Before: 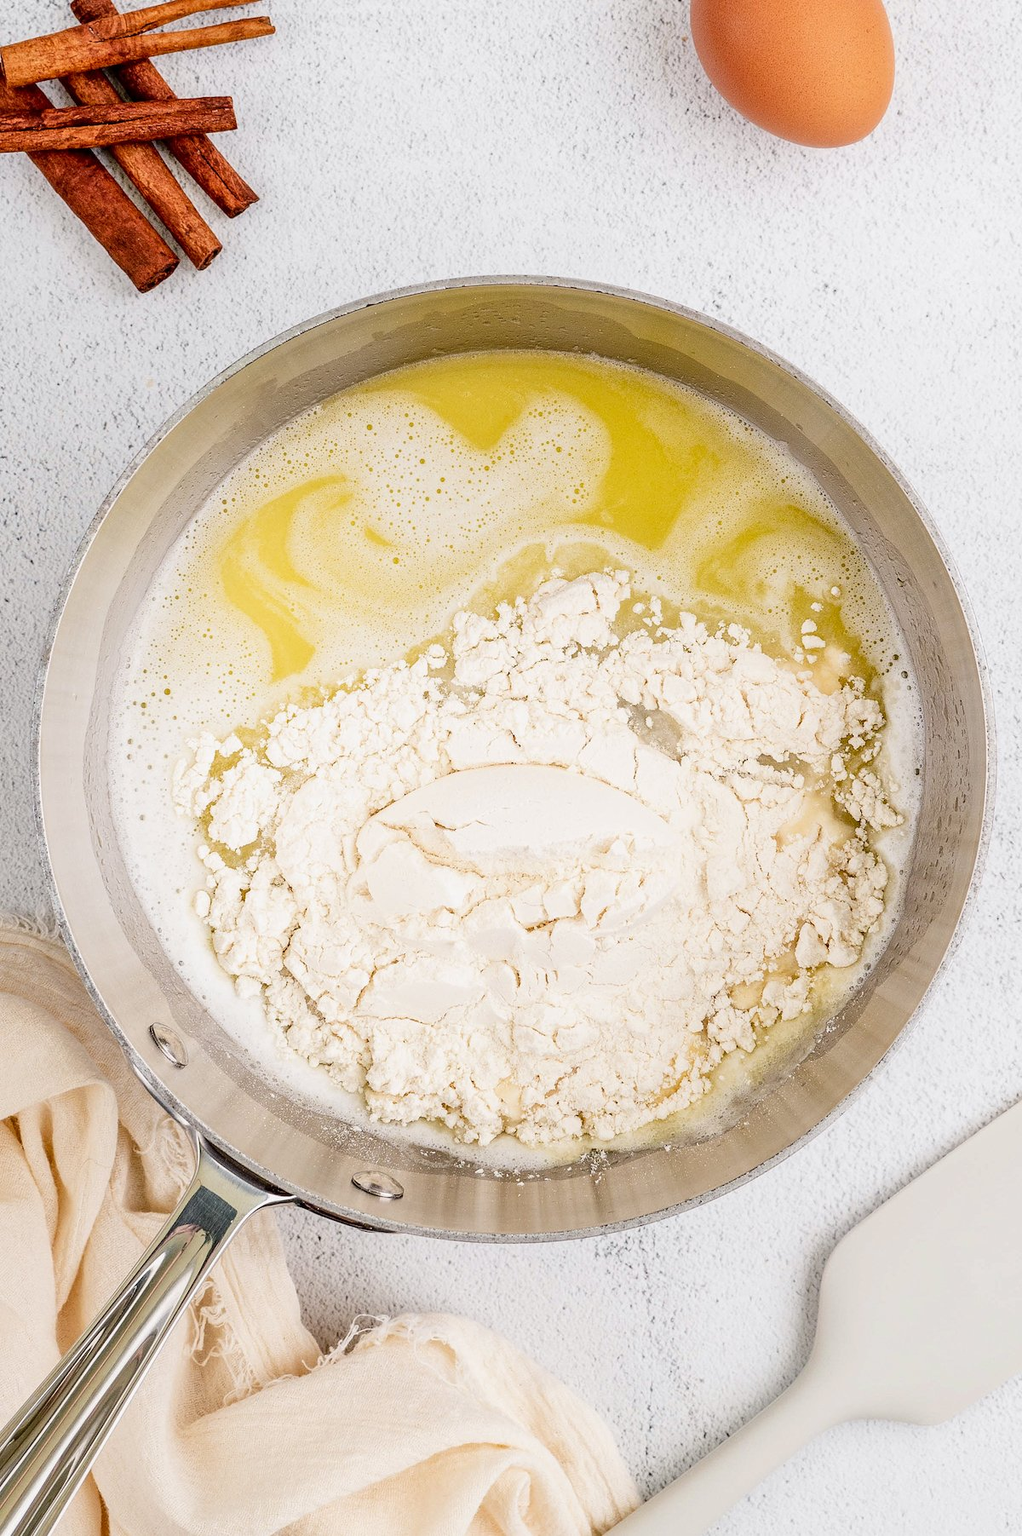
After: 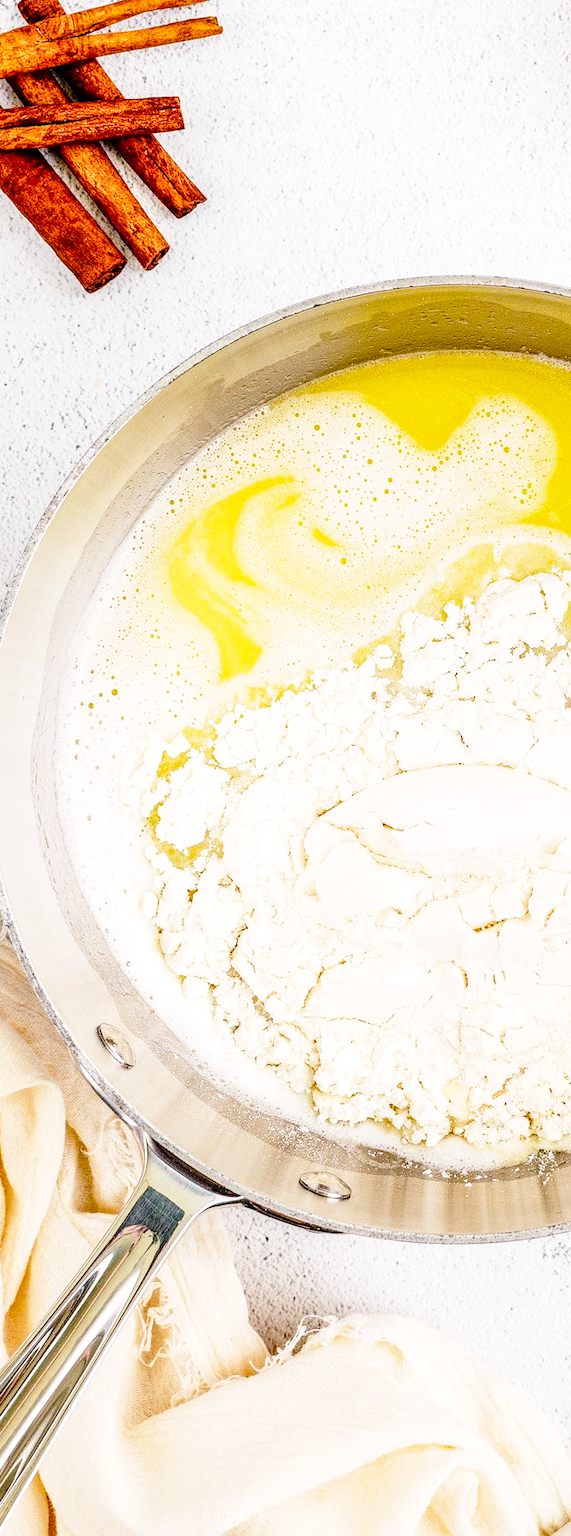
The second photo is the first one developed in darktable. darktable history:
base curve: curves: ch0 [(0, 0) (0.028, 0.03) (0.121, 0.232) (0.46, 0.748) (0.859, 0.968) (1, 1)], preserve colors none
color balance rgb: perceptual saturation grading › global saturation 14.88%, global vibrance 20%
crop: left 5.188%, right 38.922%
local contrast: detail 130%
